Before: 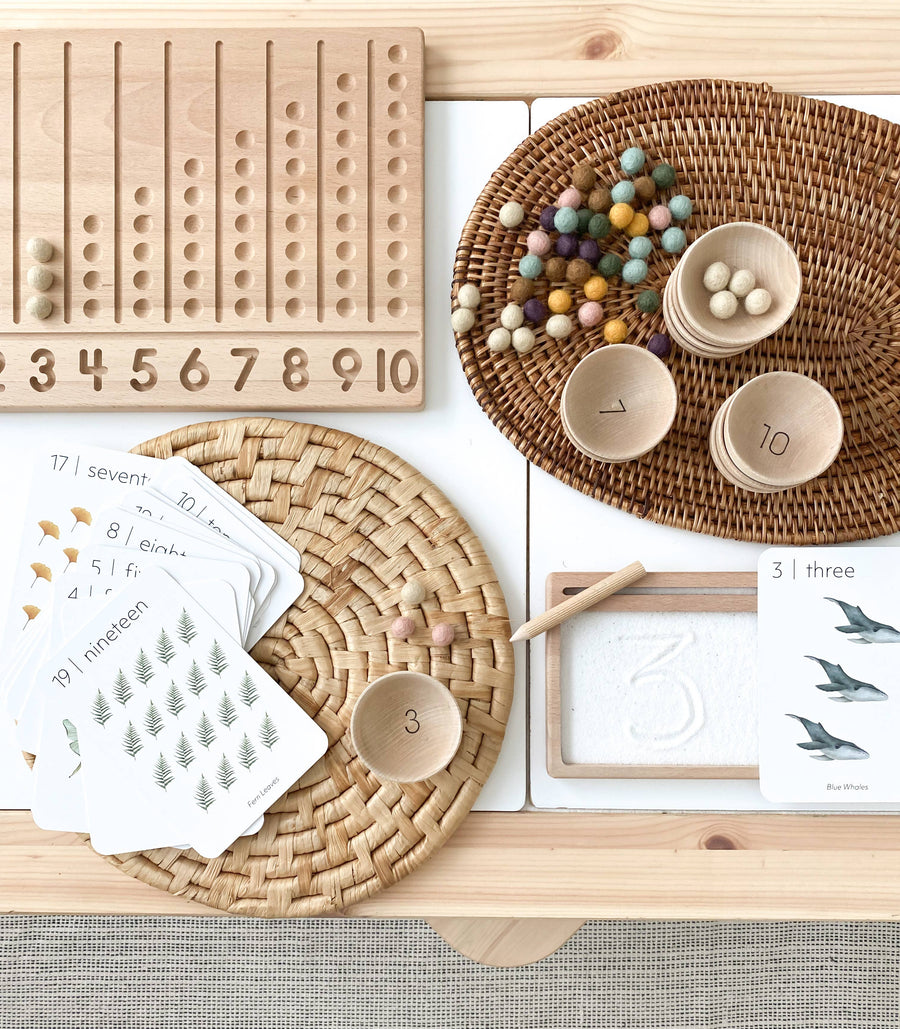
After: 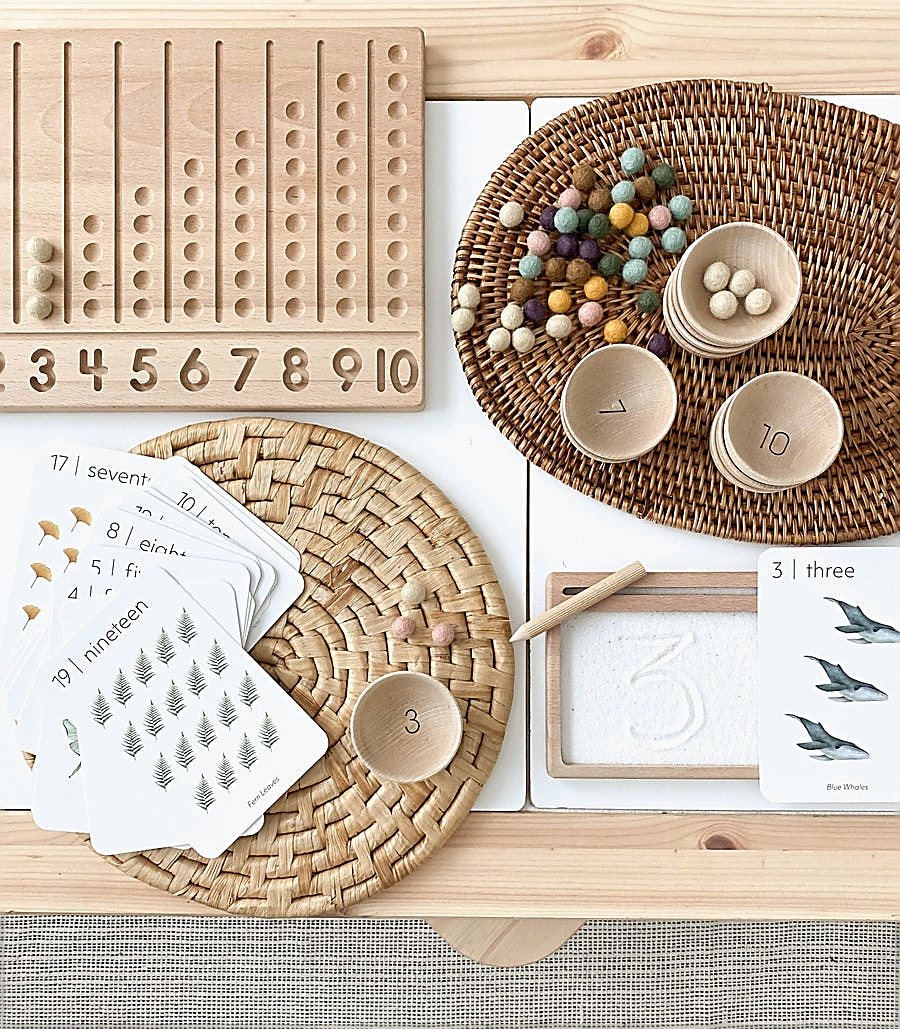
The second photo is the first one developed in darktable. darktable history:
exposure: exposure -0.072 EV, compensate highlight preservation false
sharpen: radius 1.685, amount 1.294
